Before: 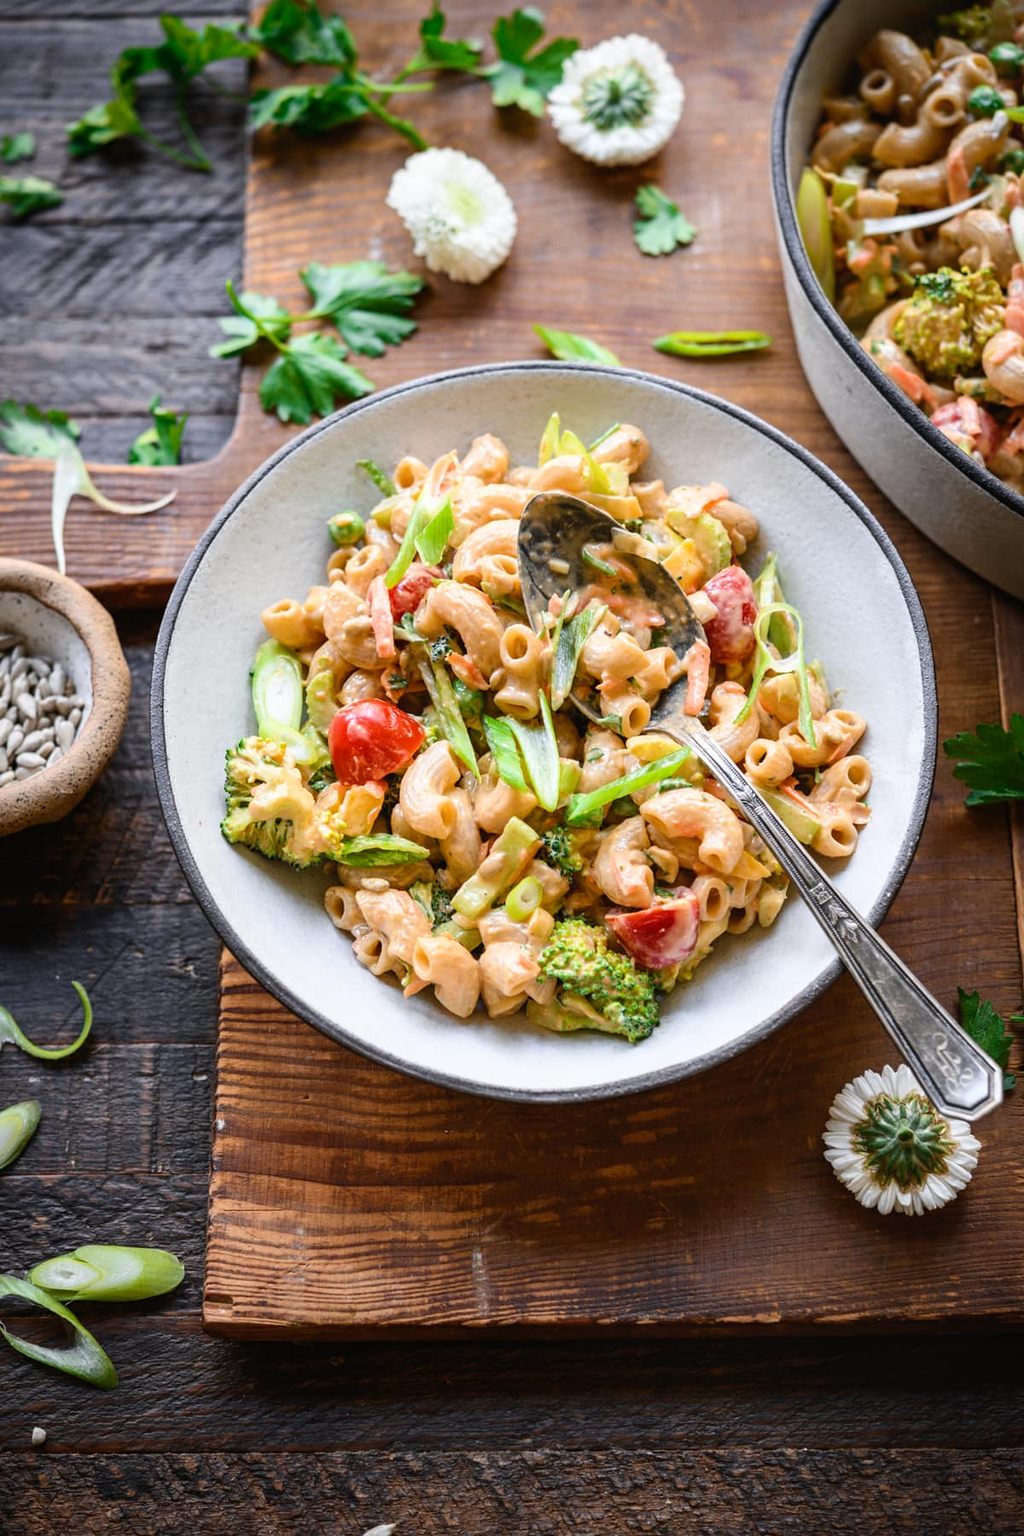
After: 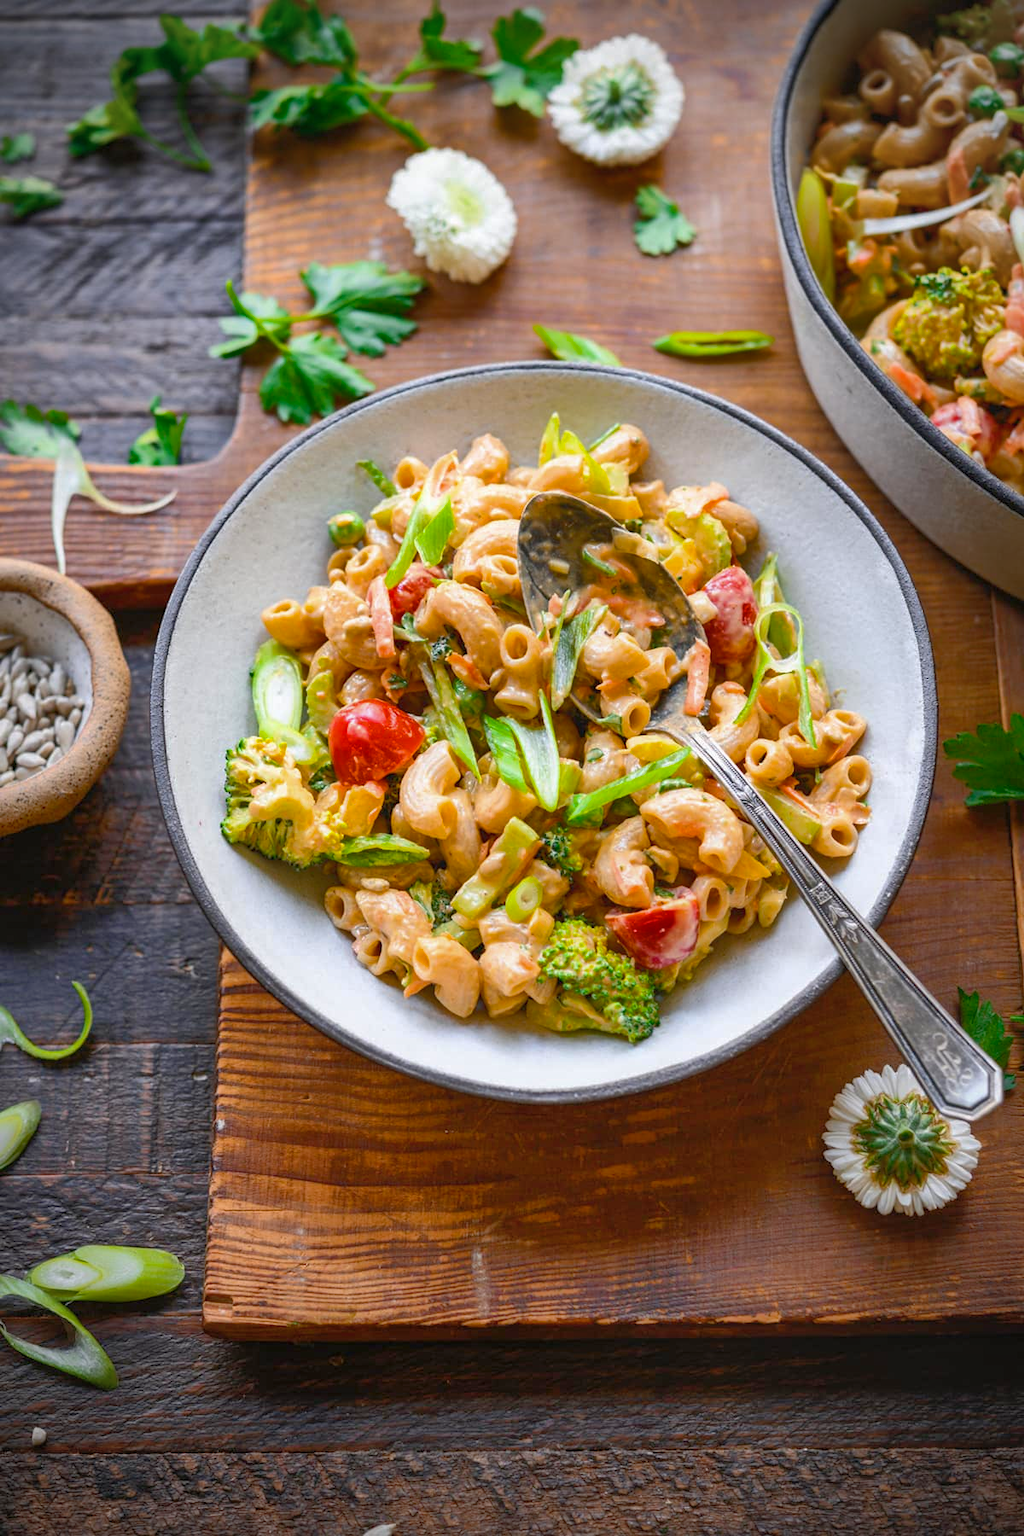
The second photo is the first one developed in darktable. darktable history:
shadows and highlights: on, module defaults
vignetting: fall-off radius 61.23%
tone equalizer: -8 EV 0.274 EV, -7 EV 0.409 EV, -6 EV 0.382 EV, -5 EV 0.256 EV, -3 EV -0.247 EV, -2 EV -0.395 EV, -1 EV -0.432 EV, +0 EV -0.279 EV, mask exposure compensation -0.508 EV
exposure: exposure 0.289 EV, compensate exposure bias true, compensate highlight preservation false
color balance rgb: perceptual saturation grading › global saturation 25.178%
